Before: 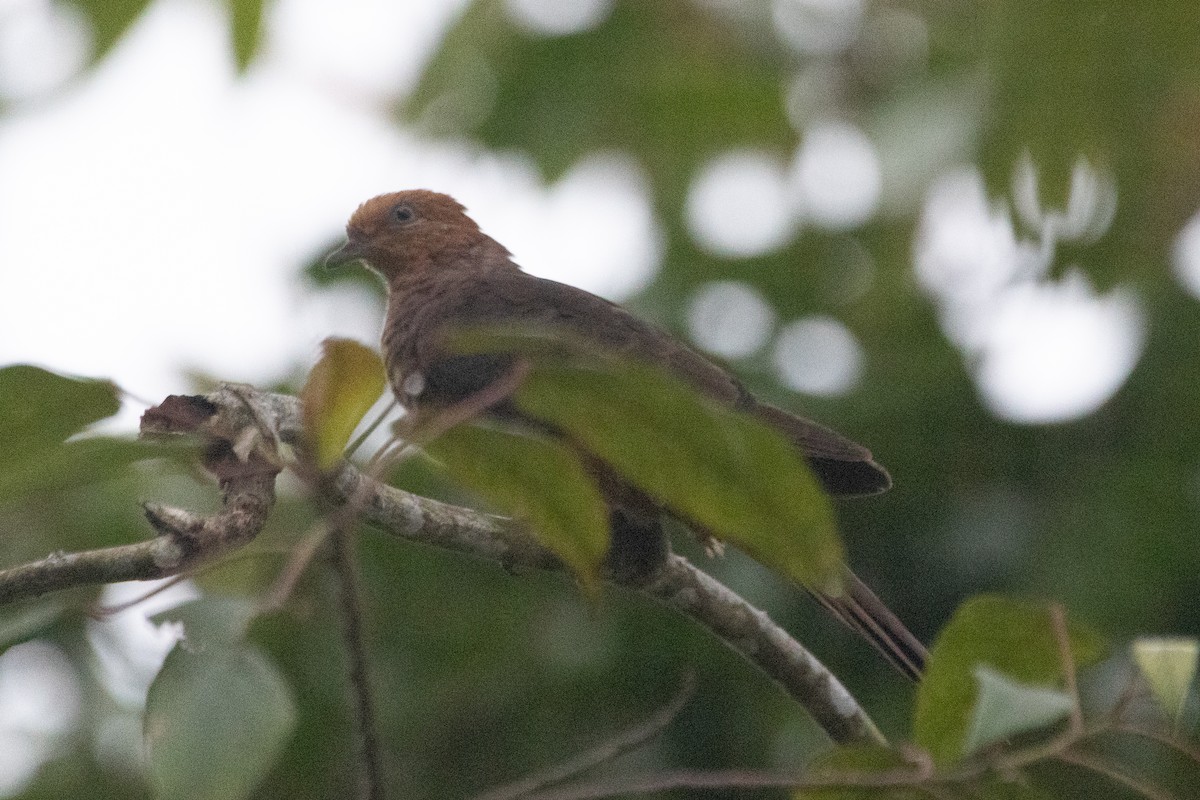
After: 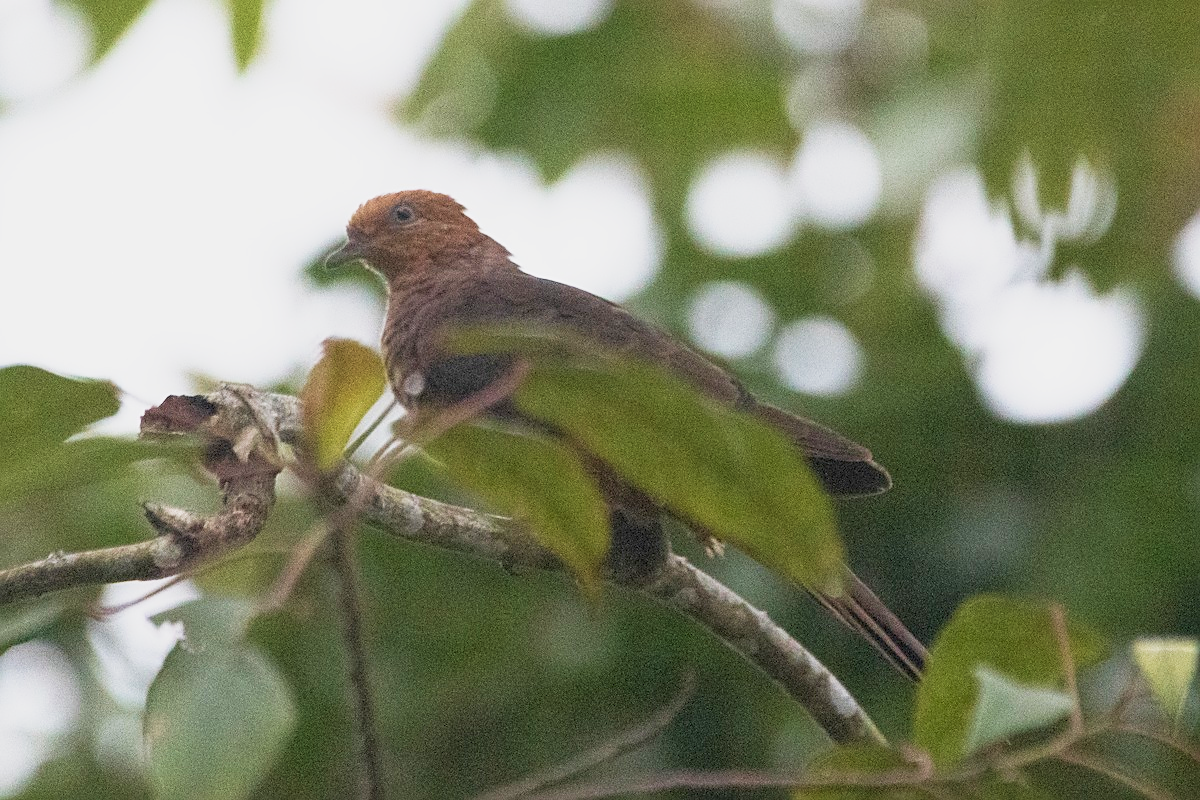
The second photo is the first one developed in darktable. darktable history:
sharpen: on, module defaults
velvia: on, module defaults
base curve: curves: ch0 [(0, 0) (0.088, 0.125) (0.176, 0.251) (0.354, 0.501) (0.613, 0.749) (1, 0.877)], preserve colors none
